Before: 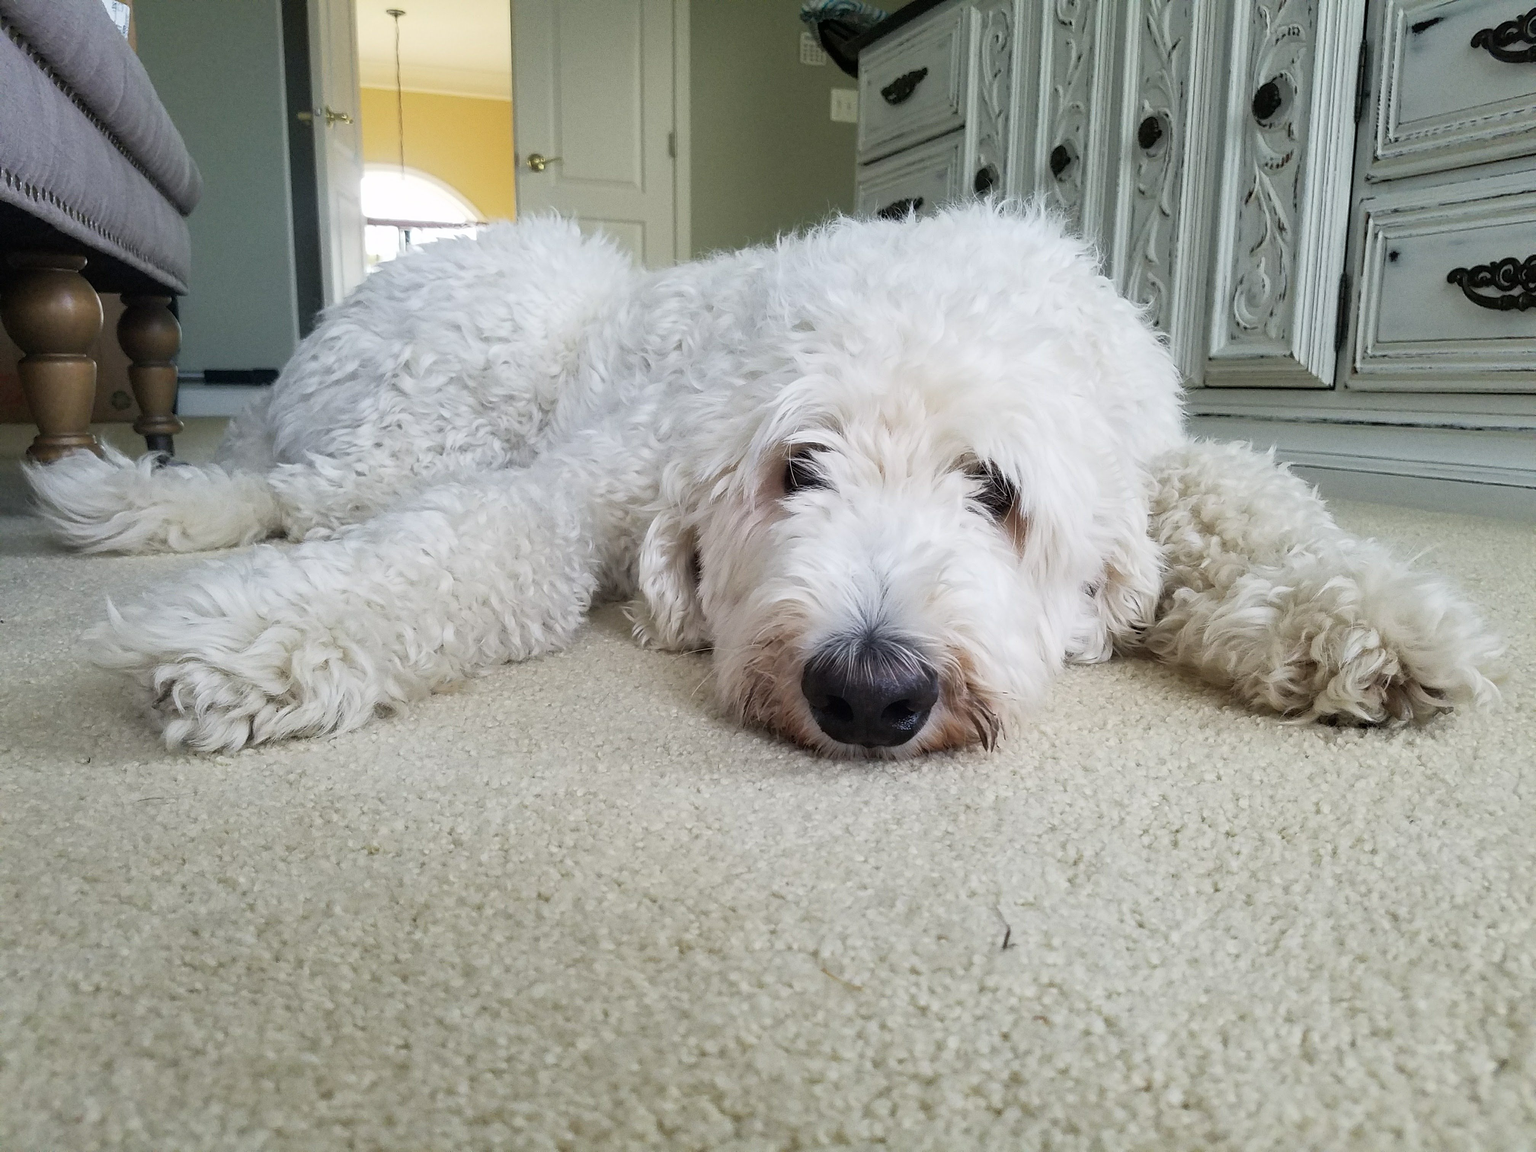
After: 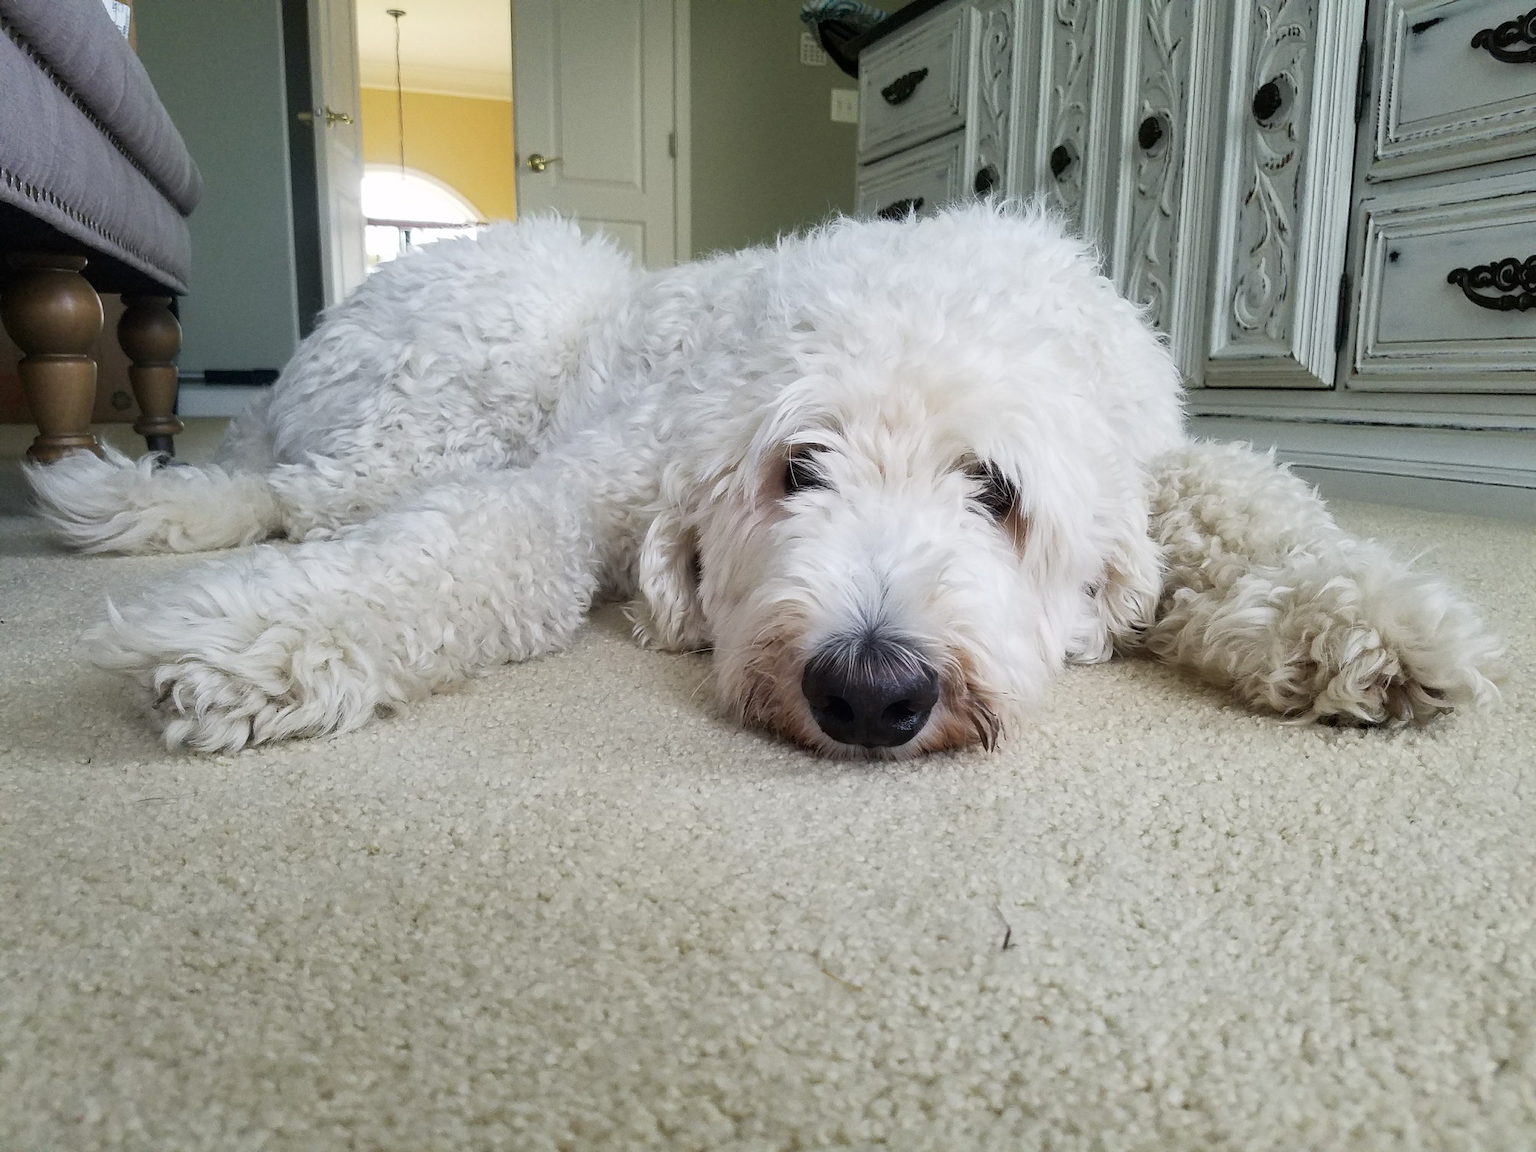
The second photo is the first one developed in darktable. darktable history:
contrast brightness saturation: contrast 0.029, brightness -0.031
